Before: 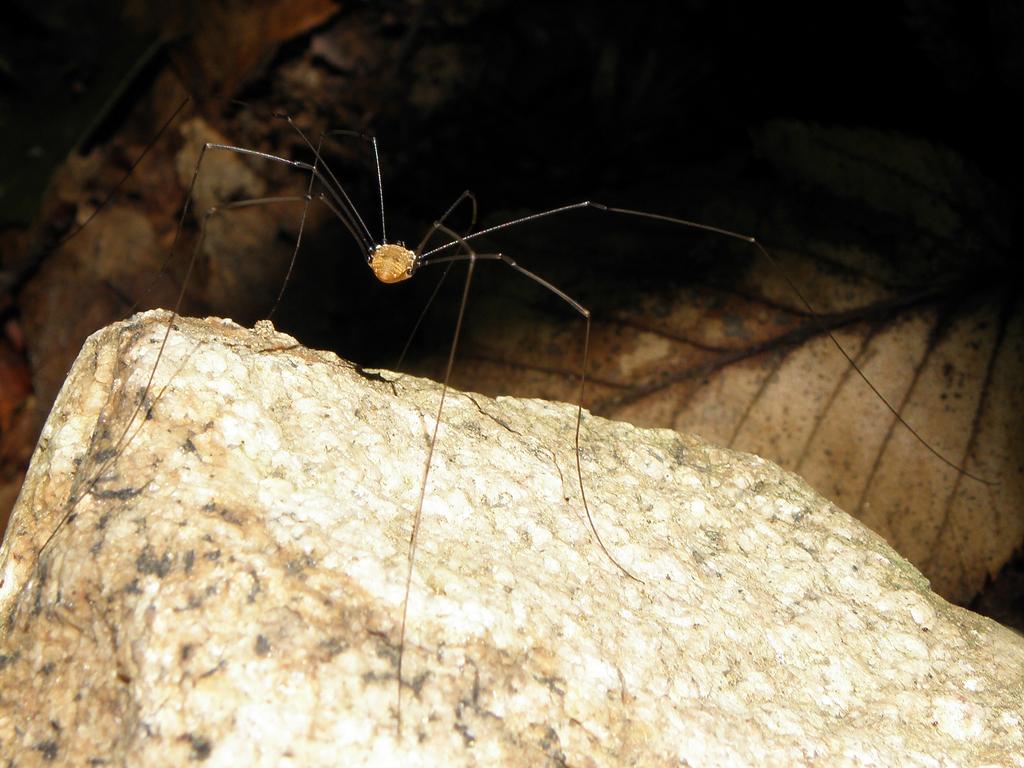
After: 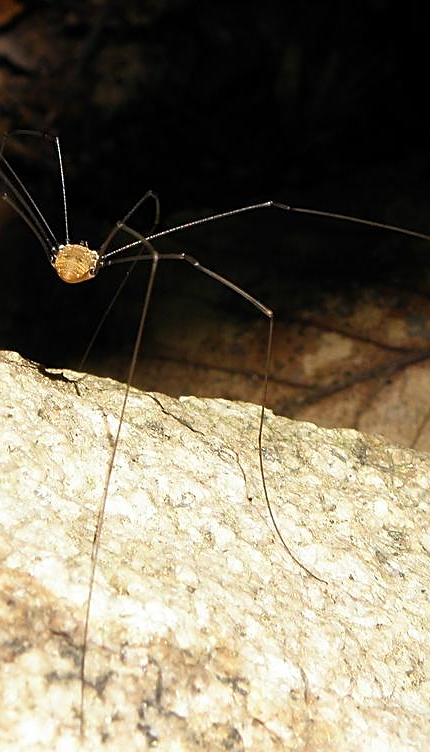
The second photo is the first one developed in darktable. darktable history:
crop: left 30.994%, right 26.929%
sharpen: on, module defaults
